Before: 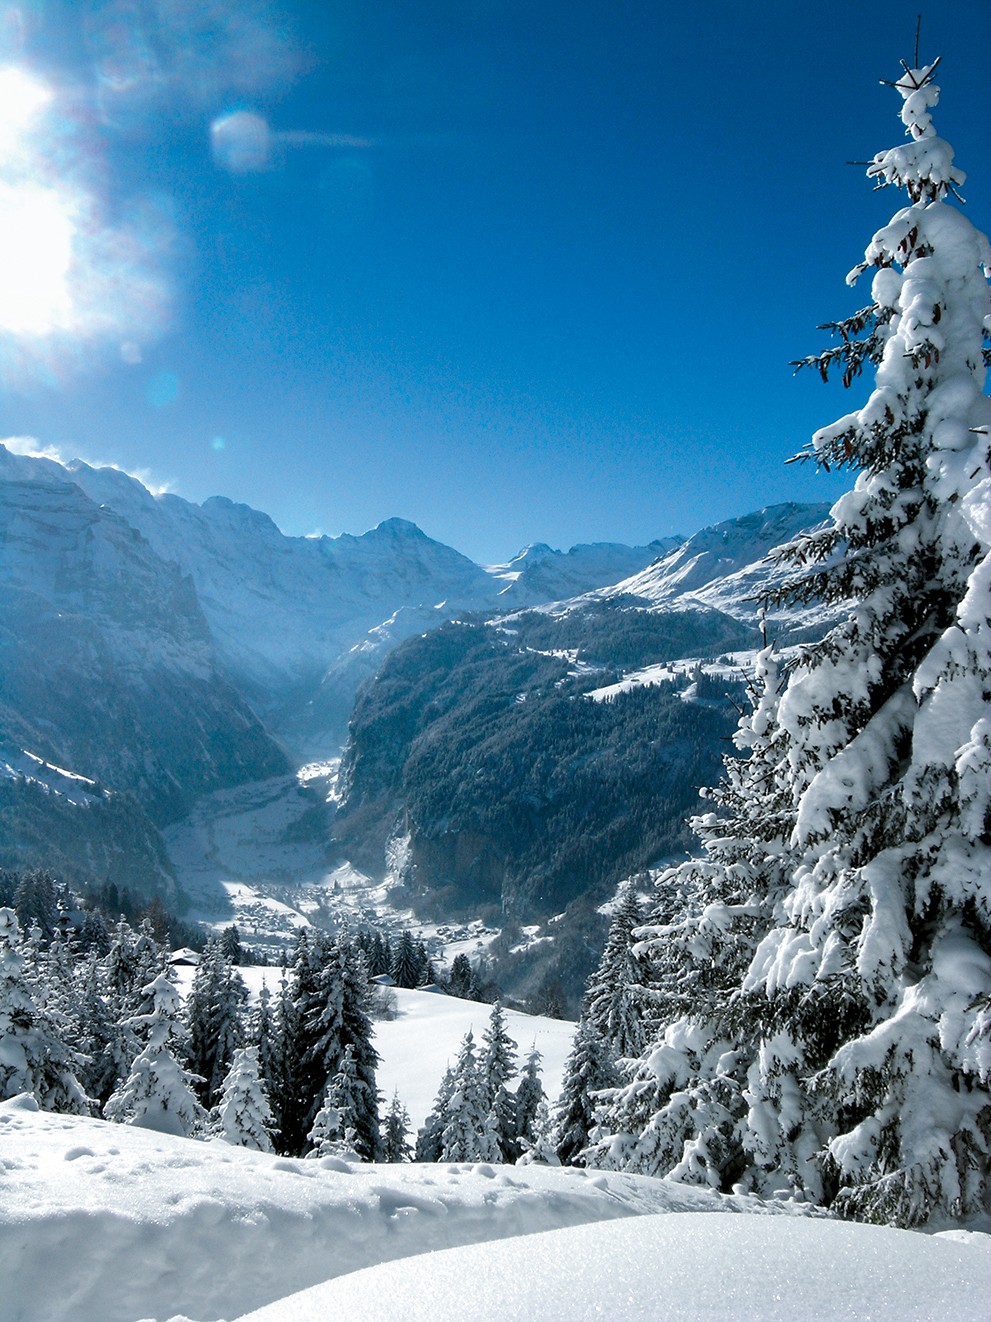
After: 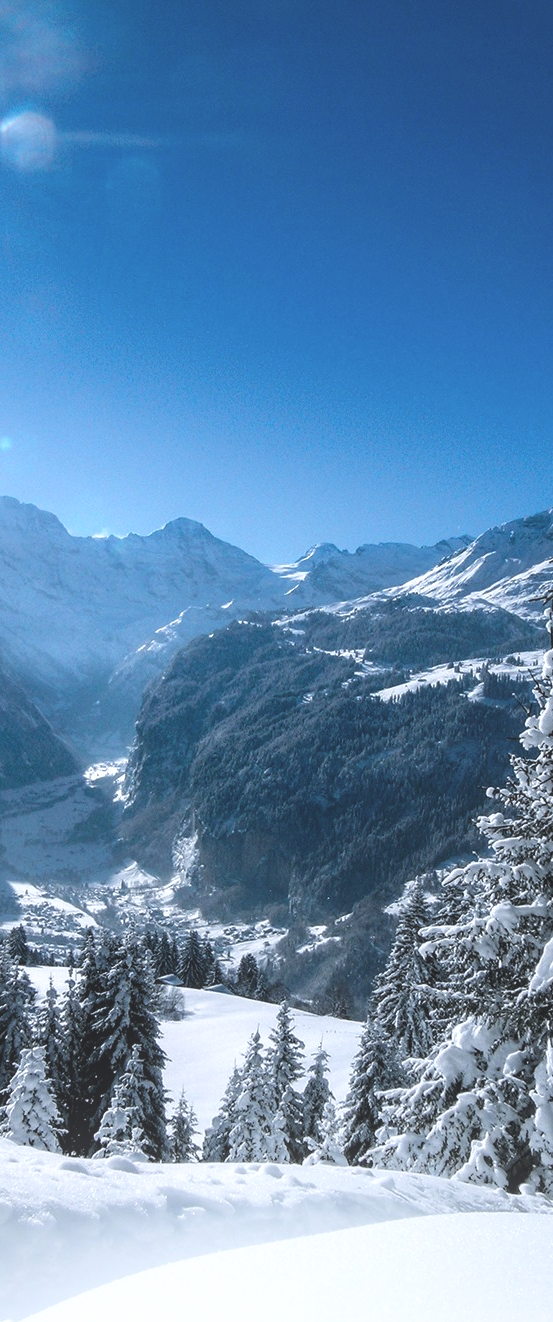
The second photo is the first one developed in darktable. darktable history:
contrast brightness saturation: saturation -0.063
color calibration: illuminant as shot in camera, x 0.358, y 0.373, temperature 4628.91 K
crop: left 21.539%, right 22.656%
shadows and highlights: shadows -22.12, highlights 99.69, soften with gaussian
local contrast: on, module defaults
exposure: black level correction -0.022, exposure -0.038 EV, compensate highlight preservation false
